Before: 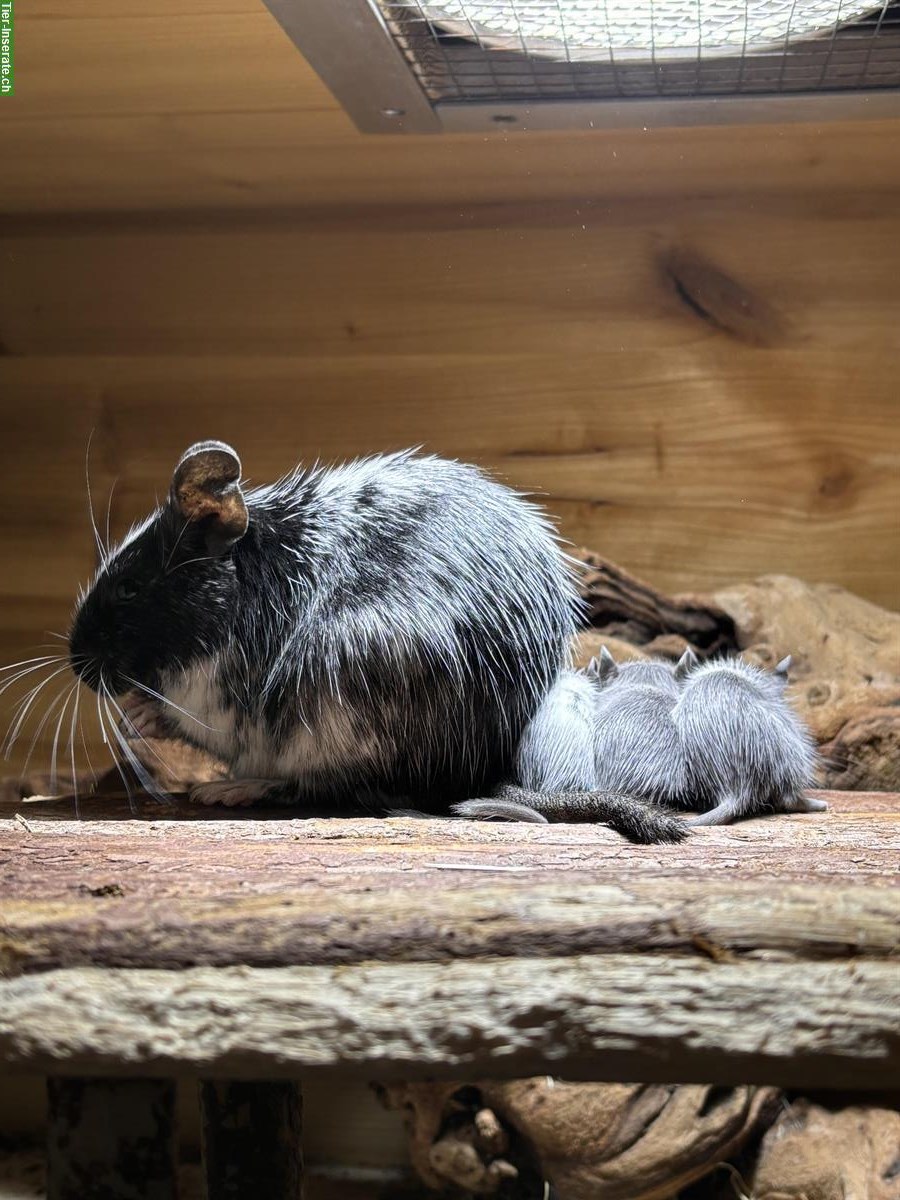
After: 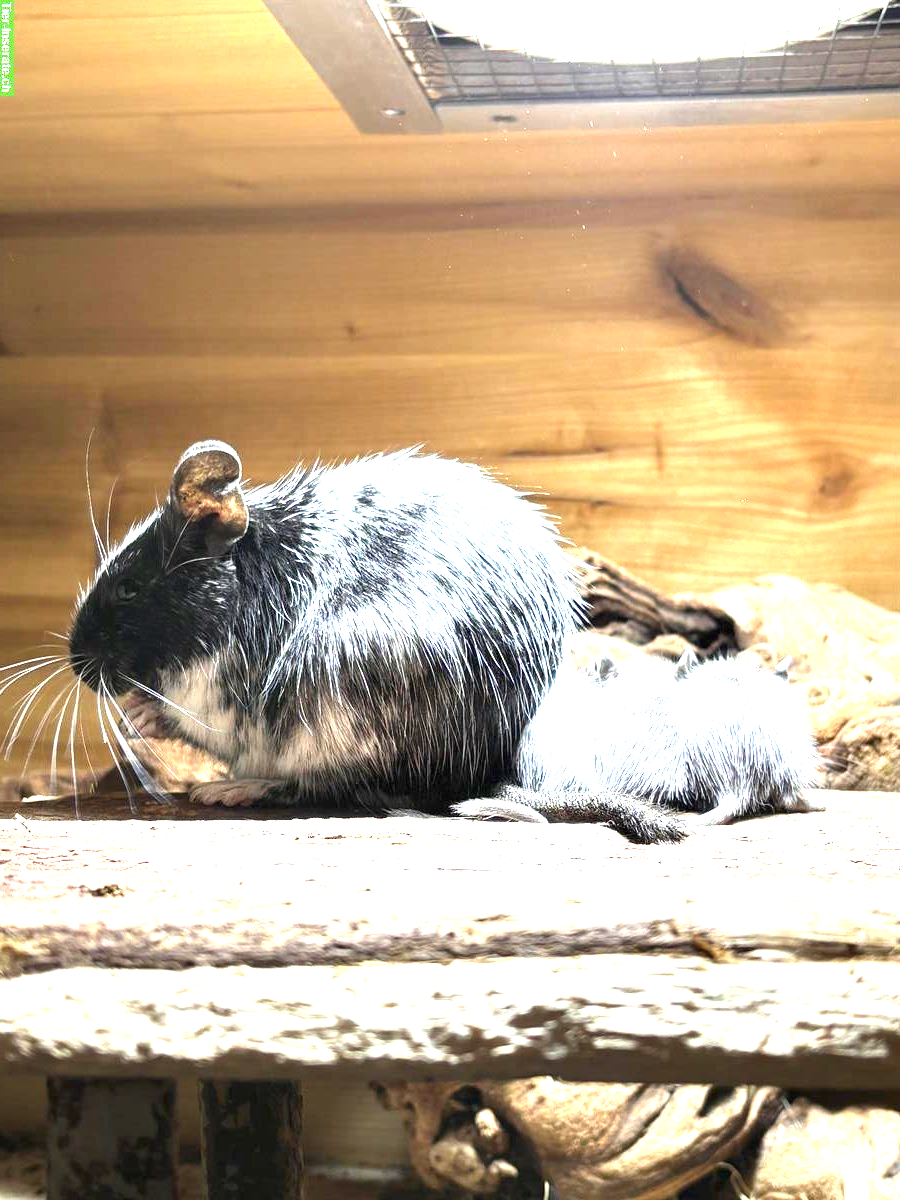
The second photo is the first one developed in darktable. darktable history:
exposure: black level correction 0, exposure 2.098 EV, compensate highlight preservation false
color correction: highlights a* -2.53, highlights b* 2.28
